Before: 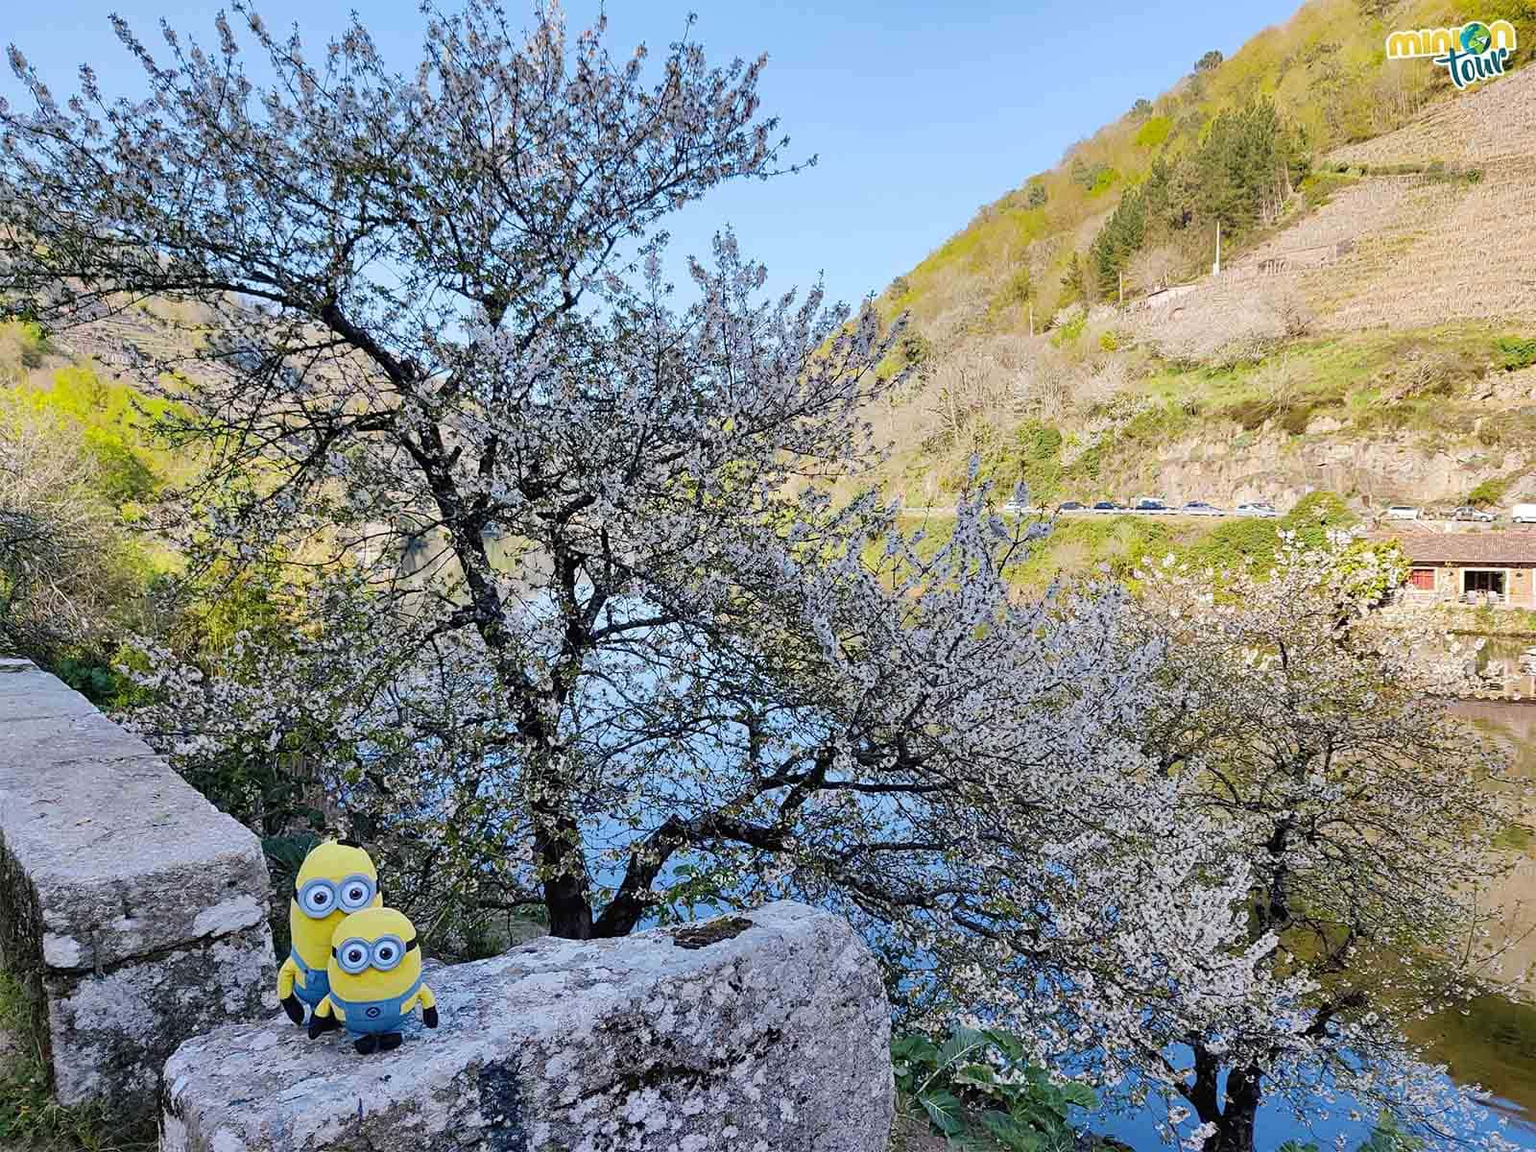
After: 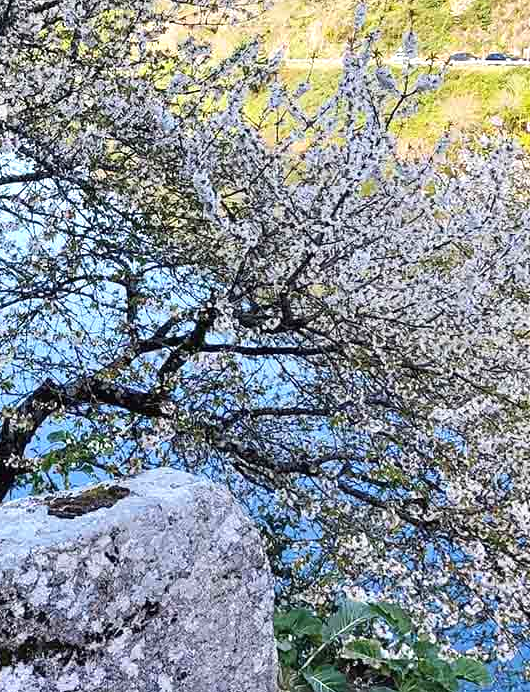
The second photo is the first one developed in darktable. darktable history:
crop: left 40.878%, top 39.176%, right 25.993%, bottom 3.081%
exposure: exposure 0.6 EV, compensate highlight preservation false
